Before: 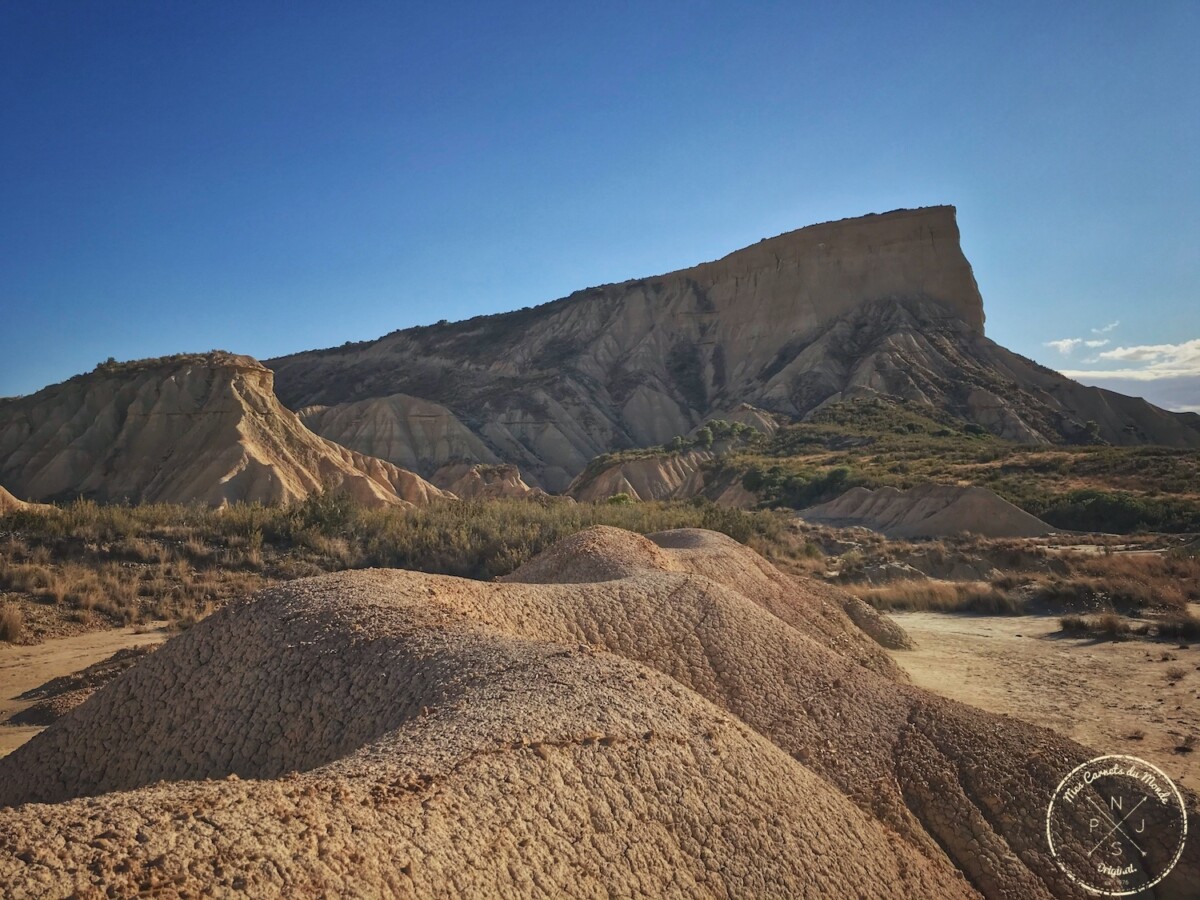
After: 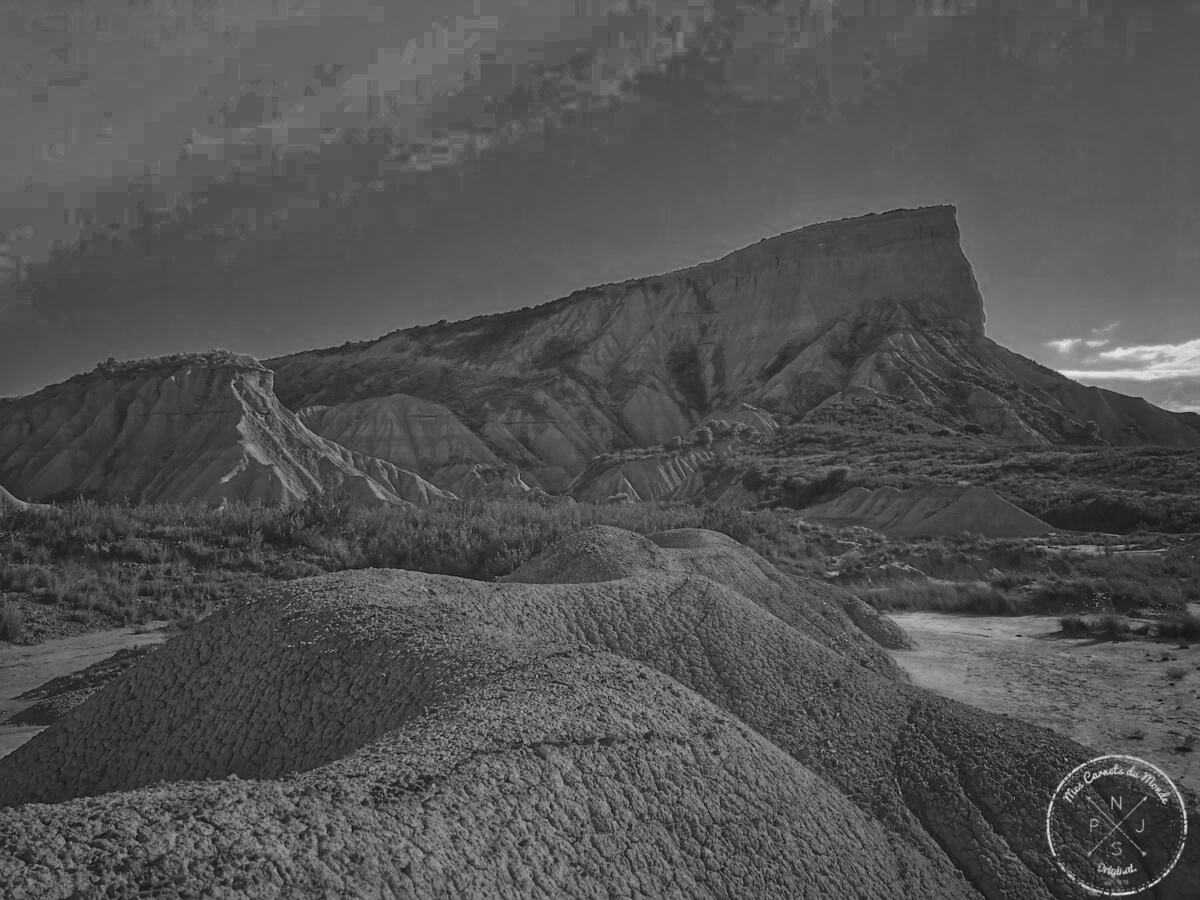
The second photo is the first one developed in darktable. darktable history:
color zones: curves: ch0 [(0.002, 0.589) (0.107, 0.484) (0.146, 0.249) (0.217, 0.352) (0.309, 0.525) (0.39, 0.404) (0.455, 0.169) (0.597, 0.055) (0.724, 0.212) (0.775, 0.691) (0.869, 0.571) (1, 0.587)]; ch1 [(0, 0) (0.143, 0) (0.286, 0) (0.429, 0) (0.571, 0) (0.714, 0) (0.857, 0)], mix 33.93%
